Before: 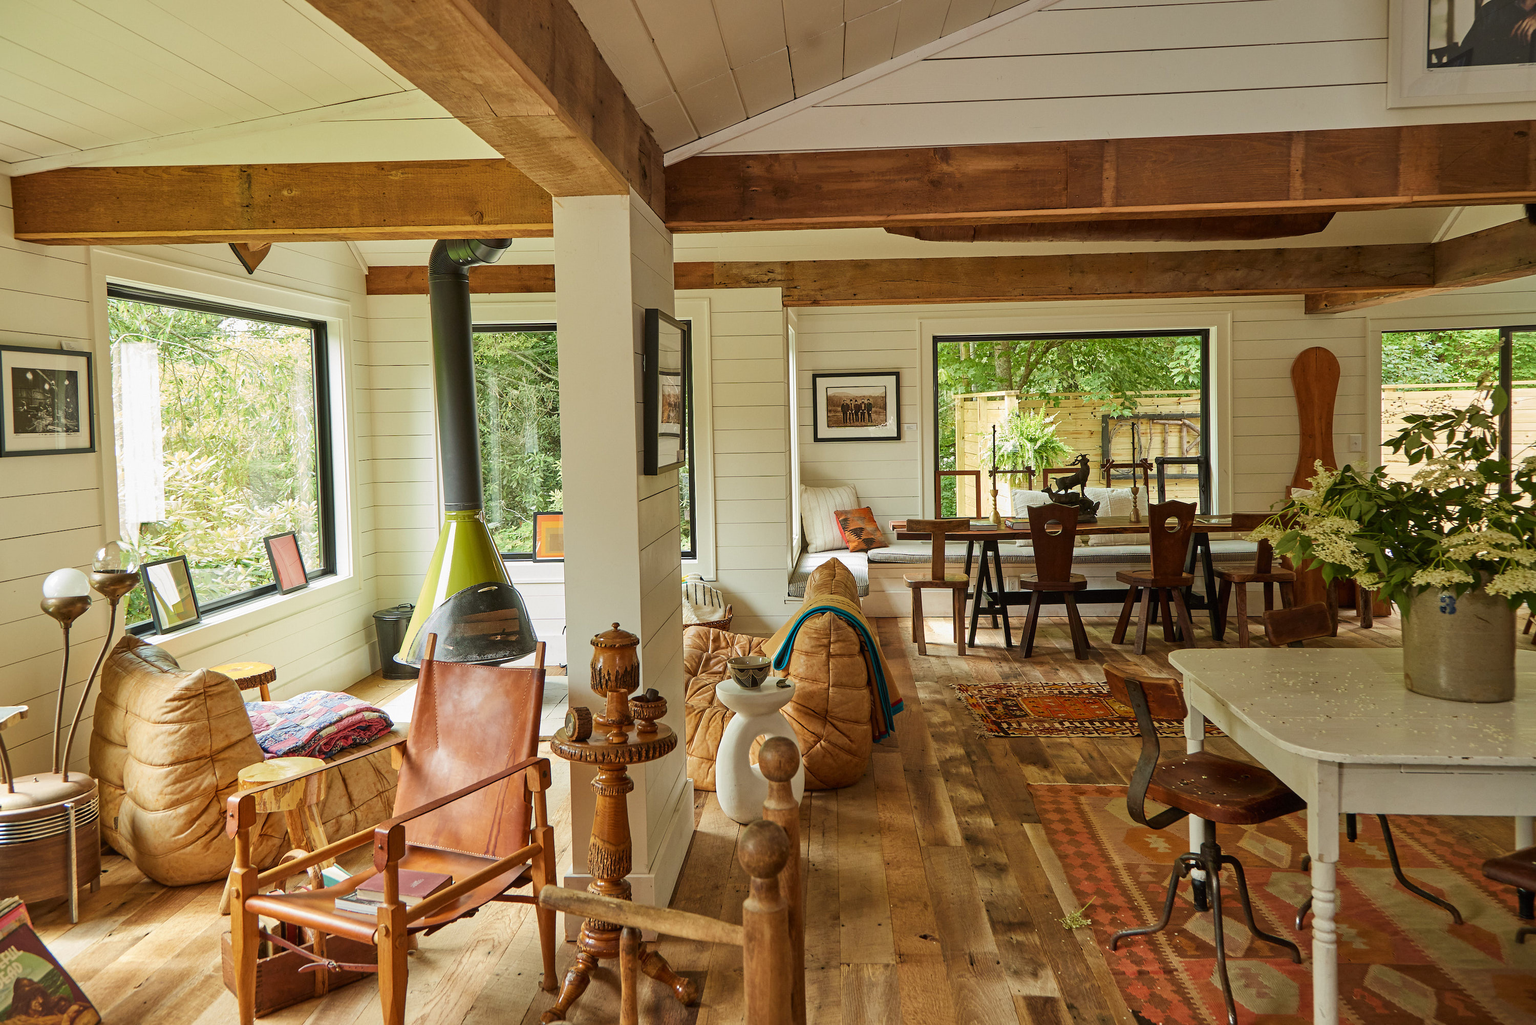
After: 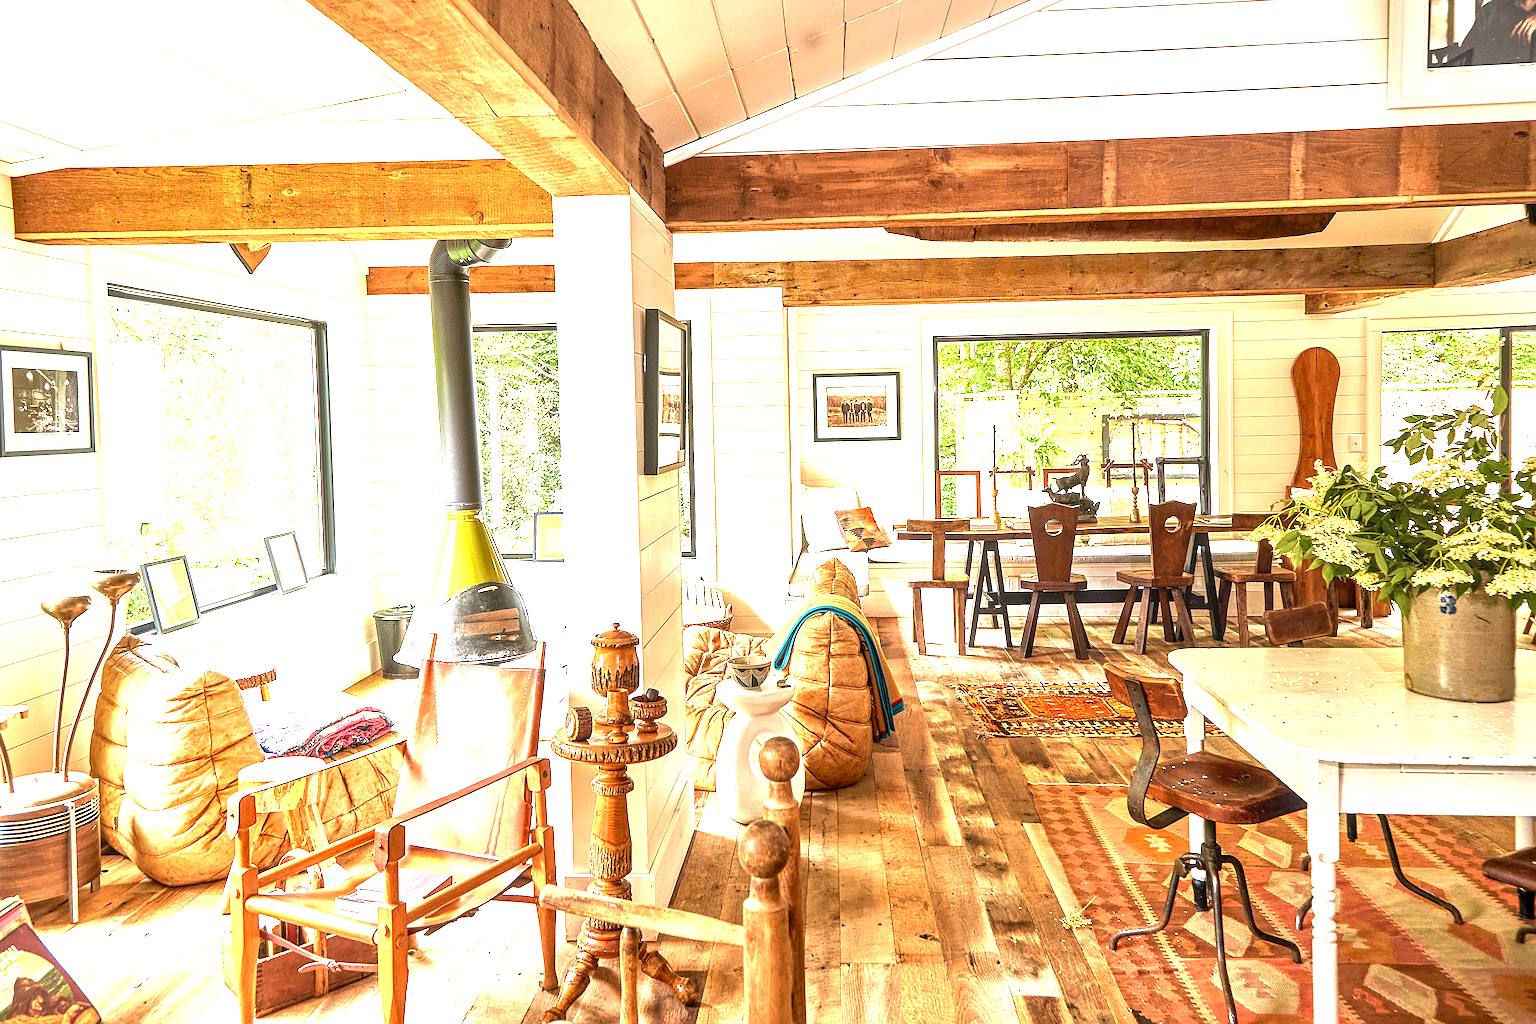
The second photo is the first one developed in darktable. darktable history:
sharpen: on, module defaults
exposure: black level correction 0, exposure 2.088 EV, compensate exposure bias true, compensate highlight preservation false
local contrast: highlights 20%, detail 150%
white balance: red 1.05, blue 1.072
